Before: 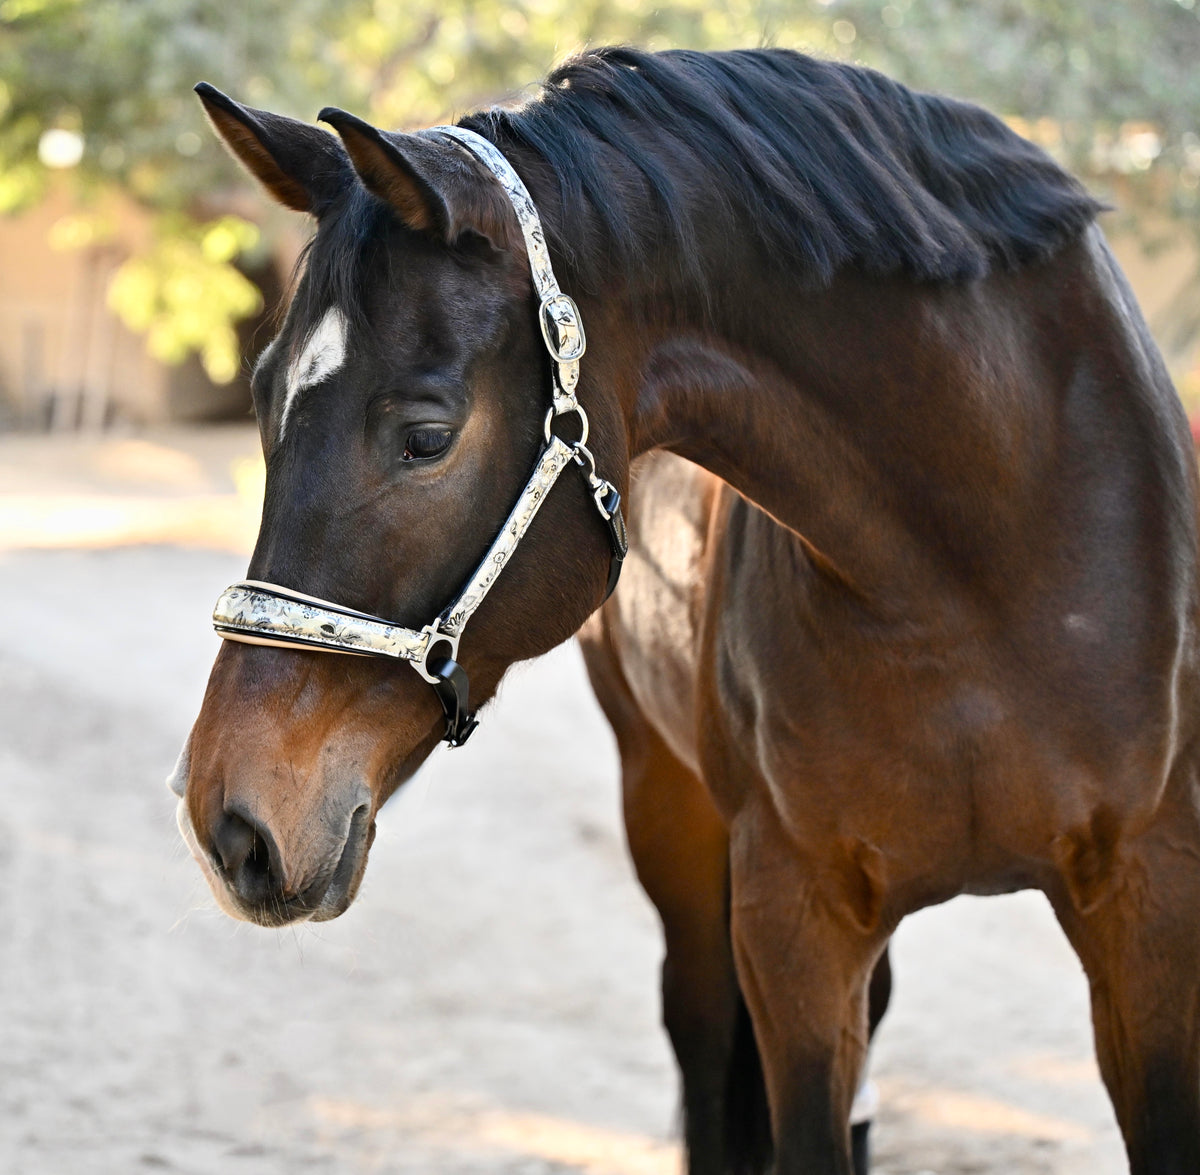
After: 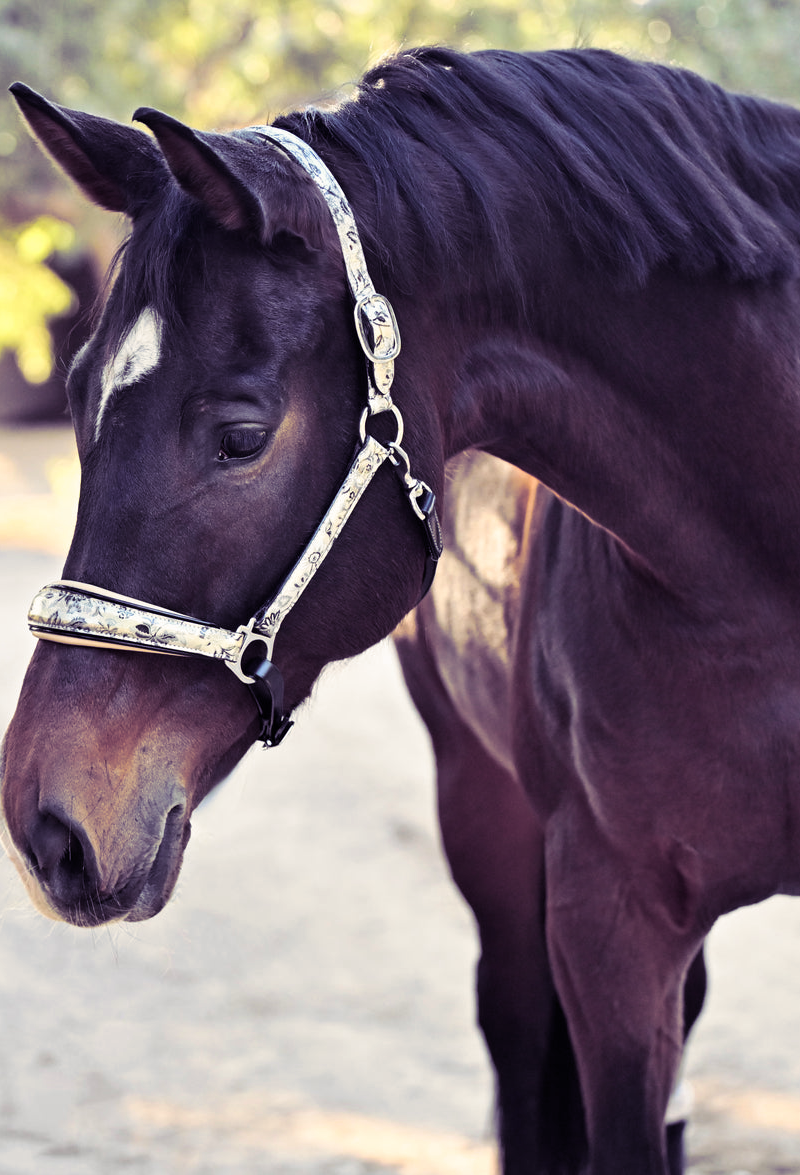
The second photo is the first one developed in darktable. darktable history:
crop and rotate: left 15.446%, right 17.836%
split-toning: shadows › hue 255.6°, shadows › saturation 0.66, highlights › hue 43.2°, highlights › saturation 0.68, balance -50.1
